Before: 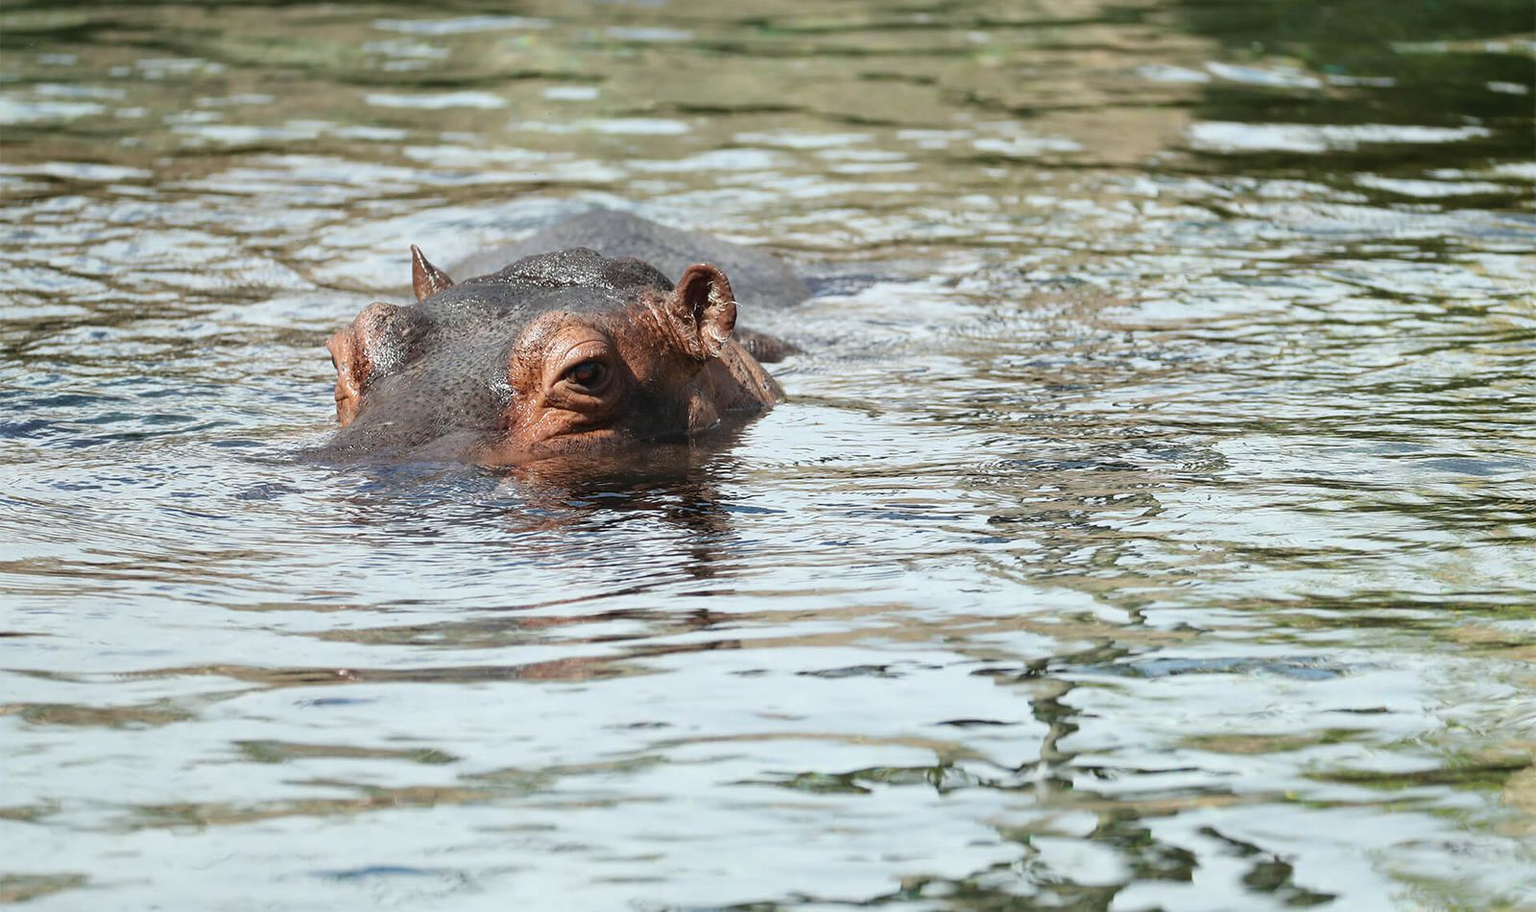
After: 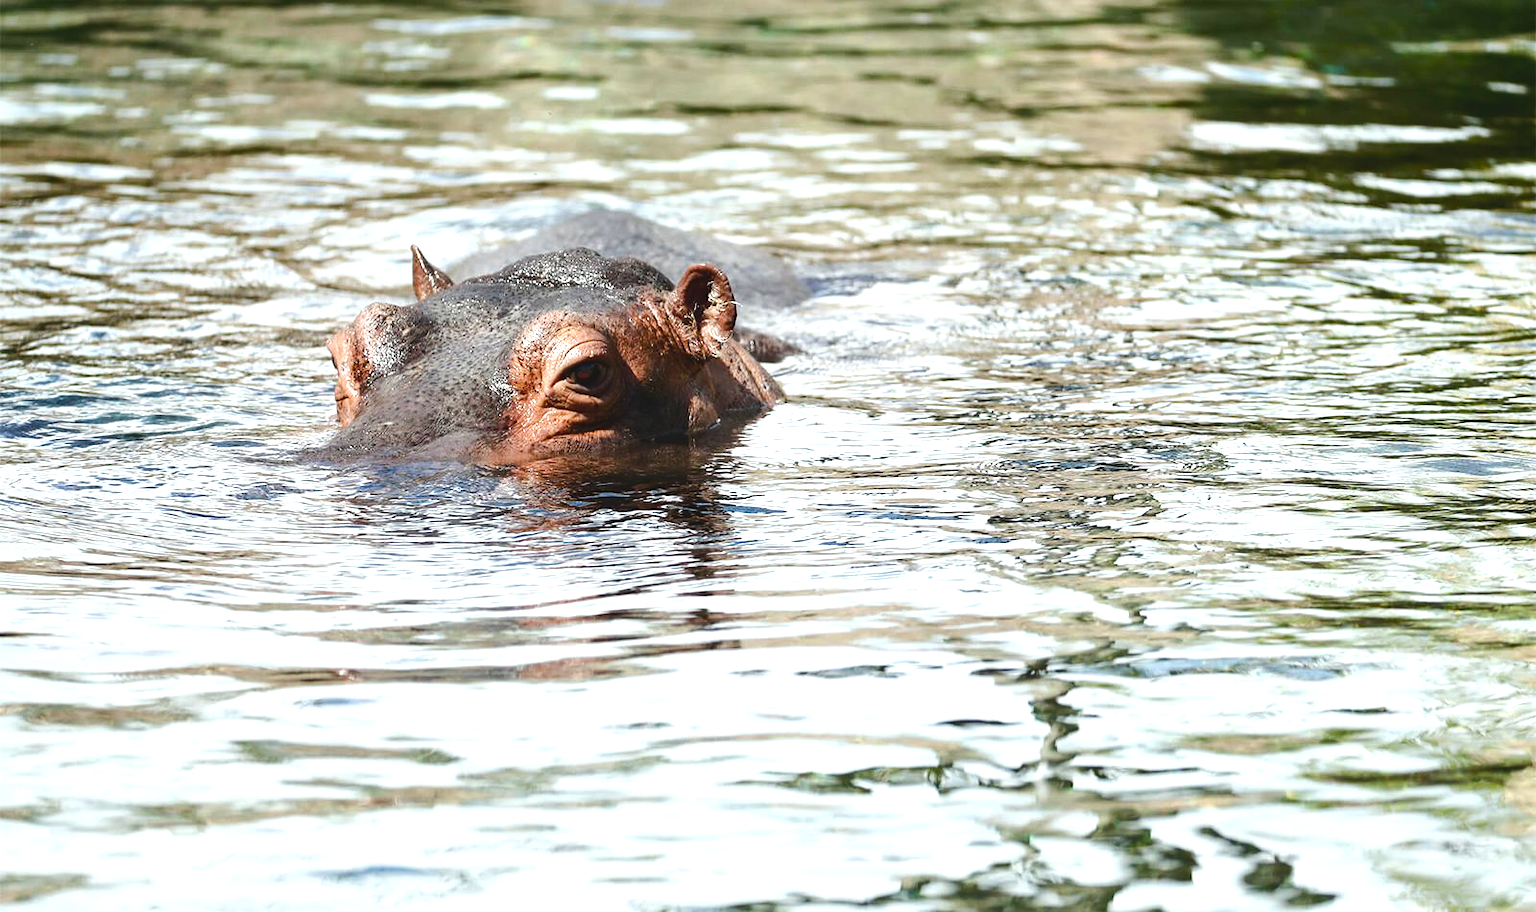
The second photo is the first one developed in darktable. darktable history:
tone equalizer: -8 EV -1.11 EV, -7 EV -1.04 EV, -6 EV -0.899 EV, -5 EV -0.609 EV, -3 EV 0.598 EV, -2 EV 0.884 EV, -1 EV 0.995 EV, +0 EV 1.06 EV, edges refinement/feathering 500, mask exposure compensation -1.57 EV, preserve details no
contrast brightness saturation: contrast -0.106
color balance rgb: perceptual saturation grading › global saturation 20%, perceptual saturation grading › highlights -49.599%, perceptual saturation grading › shadows 26.154%, perceptual brilliance grading › mid-tones 10.767%, perceptual brilliance grading › shadows 14.853%, global vibrance 20%
